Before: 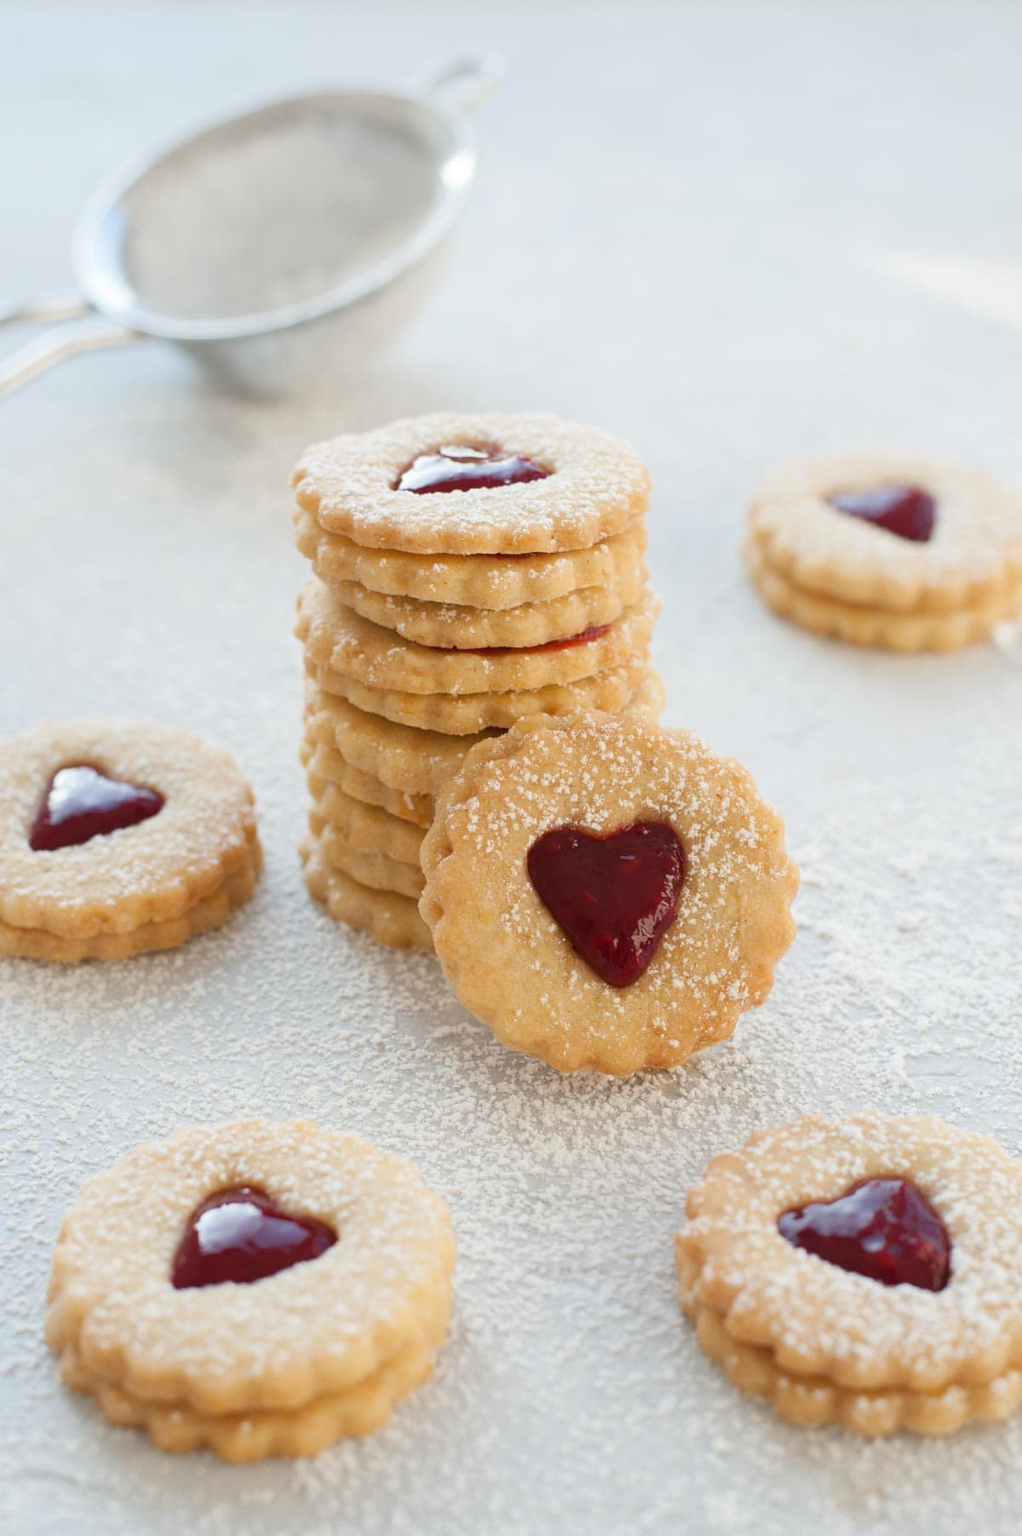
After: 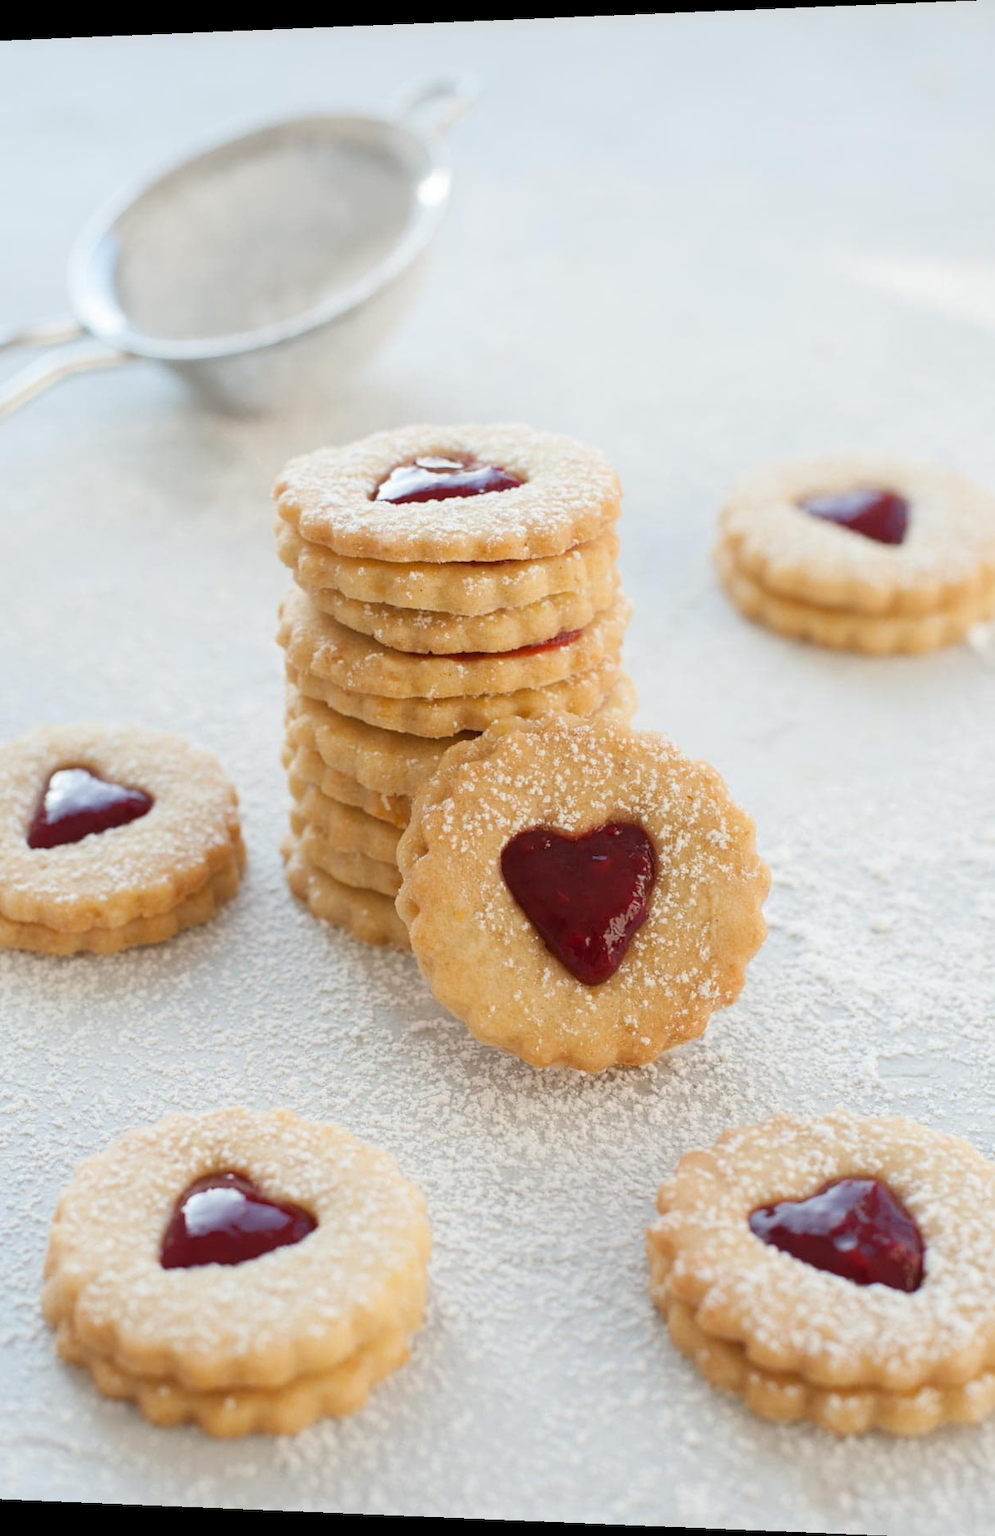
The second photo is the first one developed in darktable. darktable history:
crop: top 0.05%, bottom 0.098%
rotate and perspective: lens shift (horizontal) -0.055, automatic cropping off
